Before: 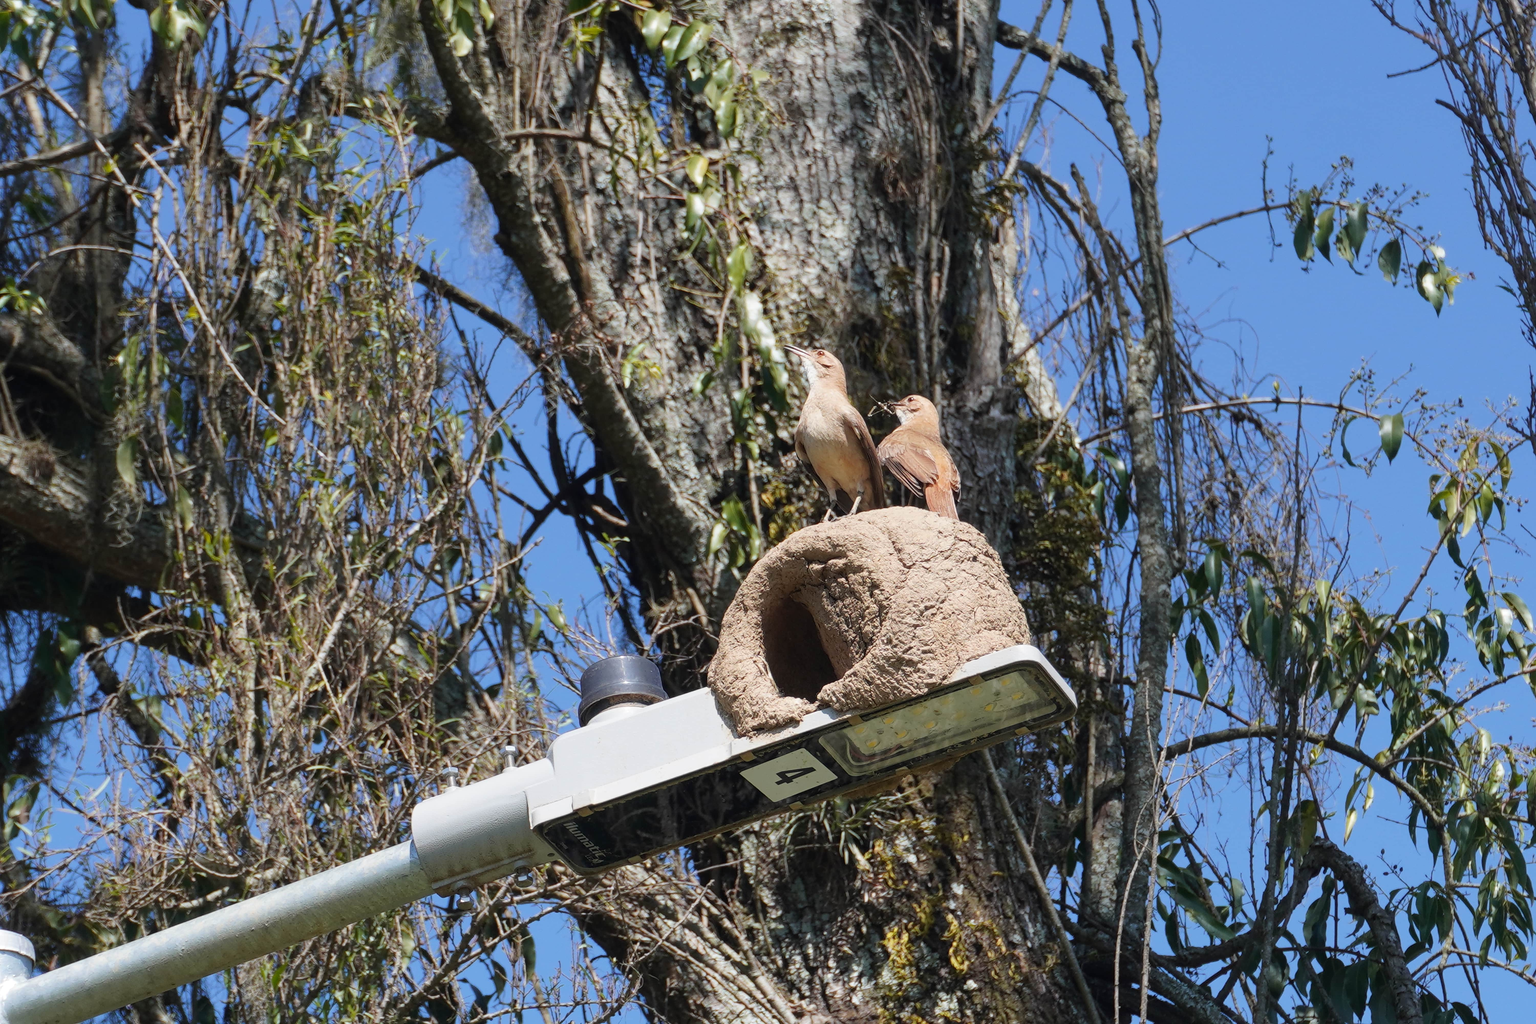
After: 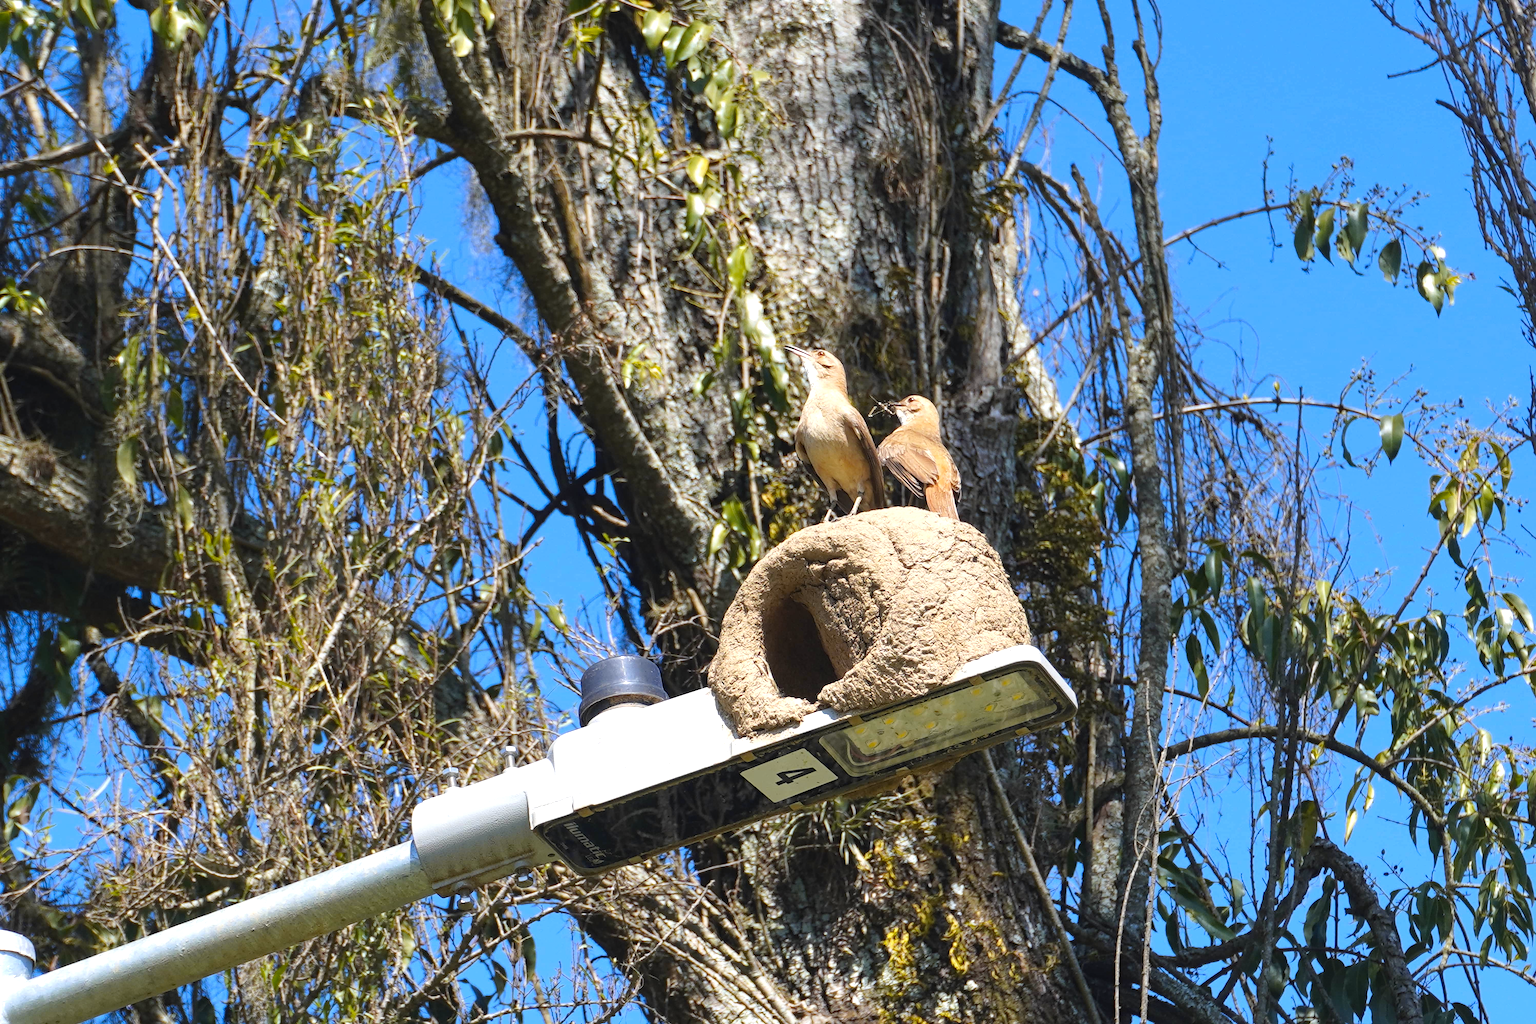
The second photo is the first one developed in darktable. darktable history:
haze removal: compatibility mode true, adaptive false
exposure: black level correction -0.002, exposure 0.54 EV, compensate highlight preservation false
color contrast: green-magenta contrast 0.85, blue-yellow contrast 1.25, unbound 0
